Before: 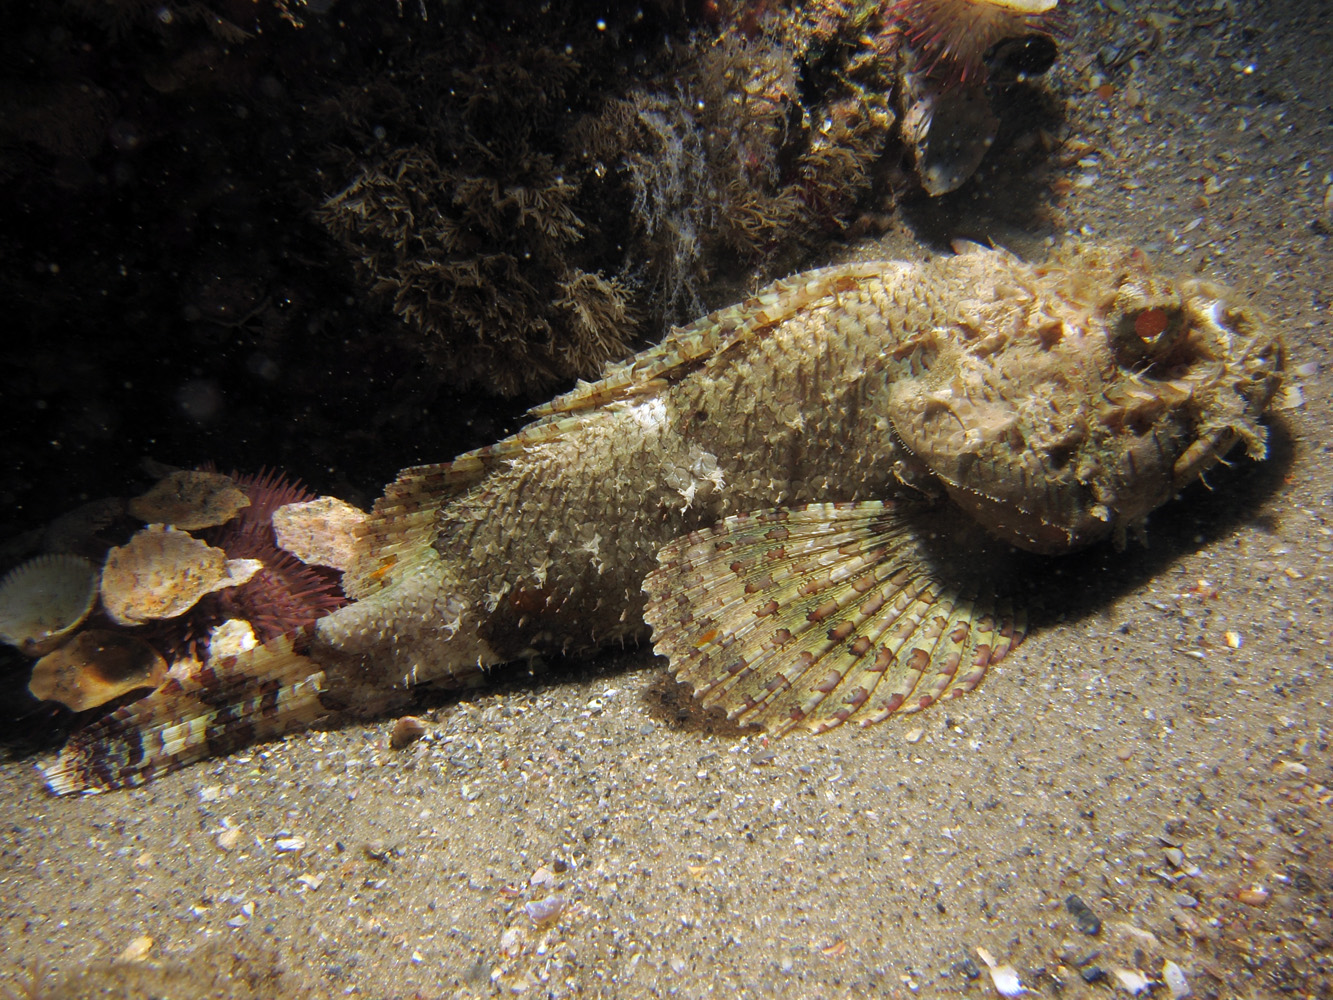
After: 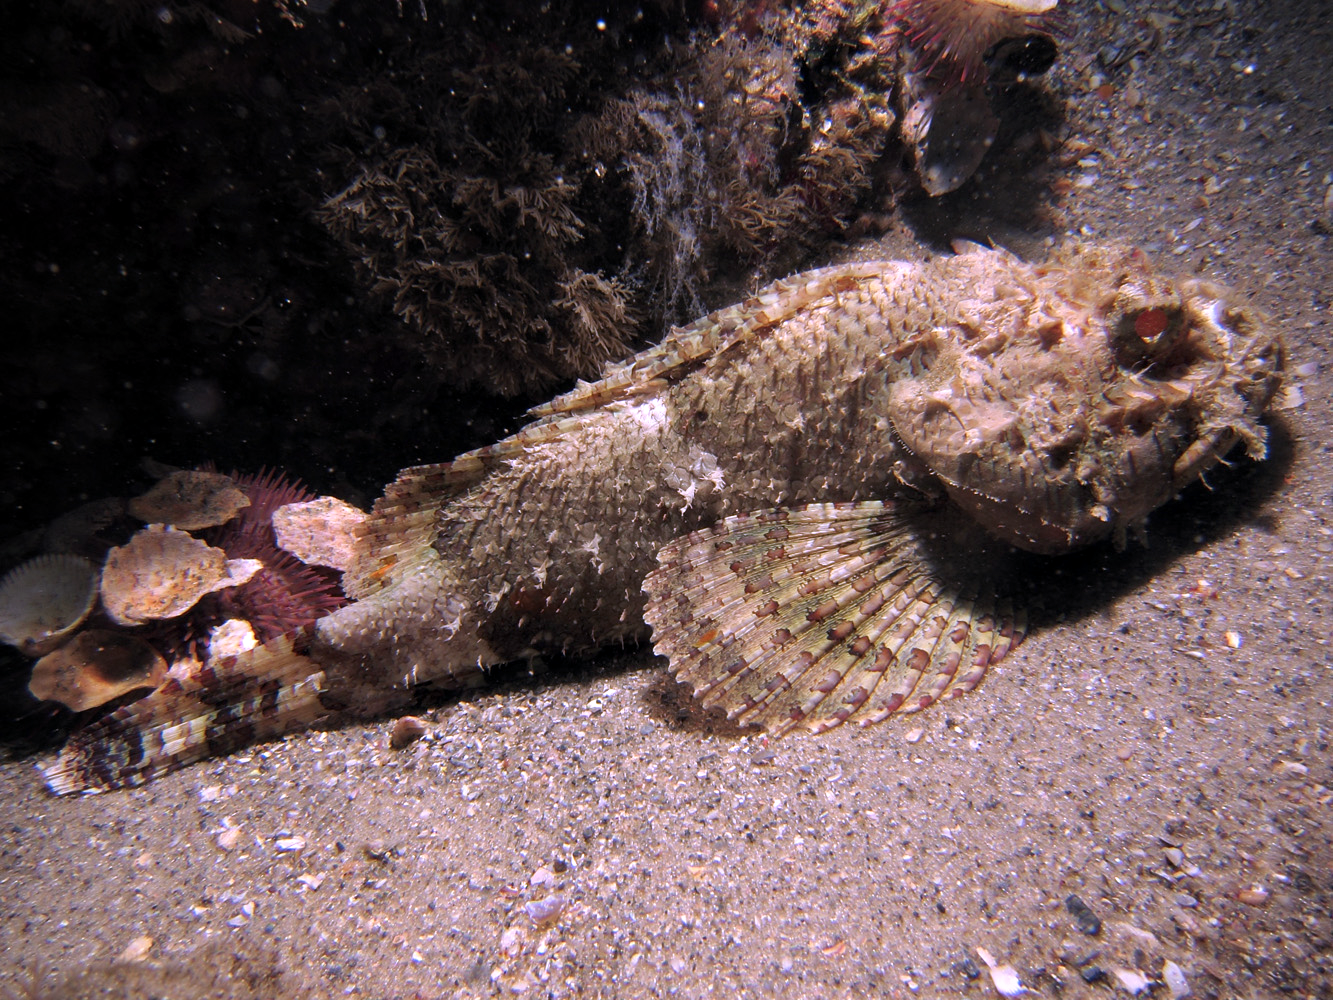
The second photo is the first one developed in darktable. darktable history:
color correction: highlights a* 16.1, highlights b* -20.6
contrast equalizer: y [[0.524 ×6], [0.512 ×6], [0.379 ×6], [0 ×6], [0 ×6]]
vignetting: fall-off radius 92.82%
